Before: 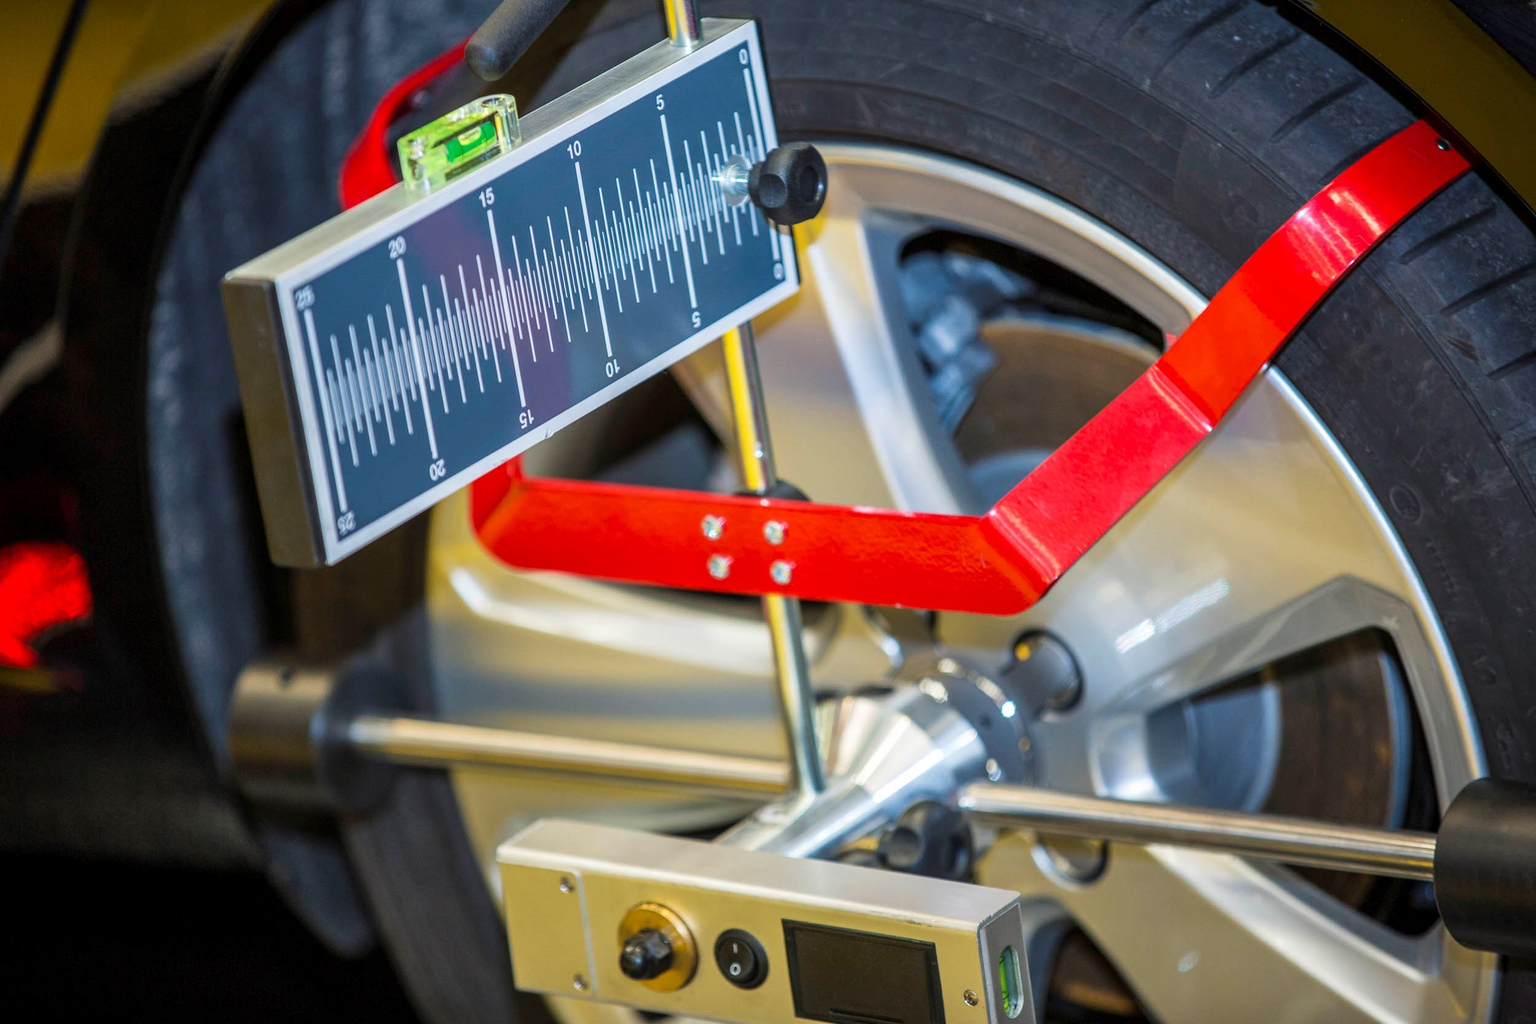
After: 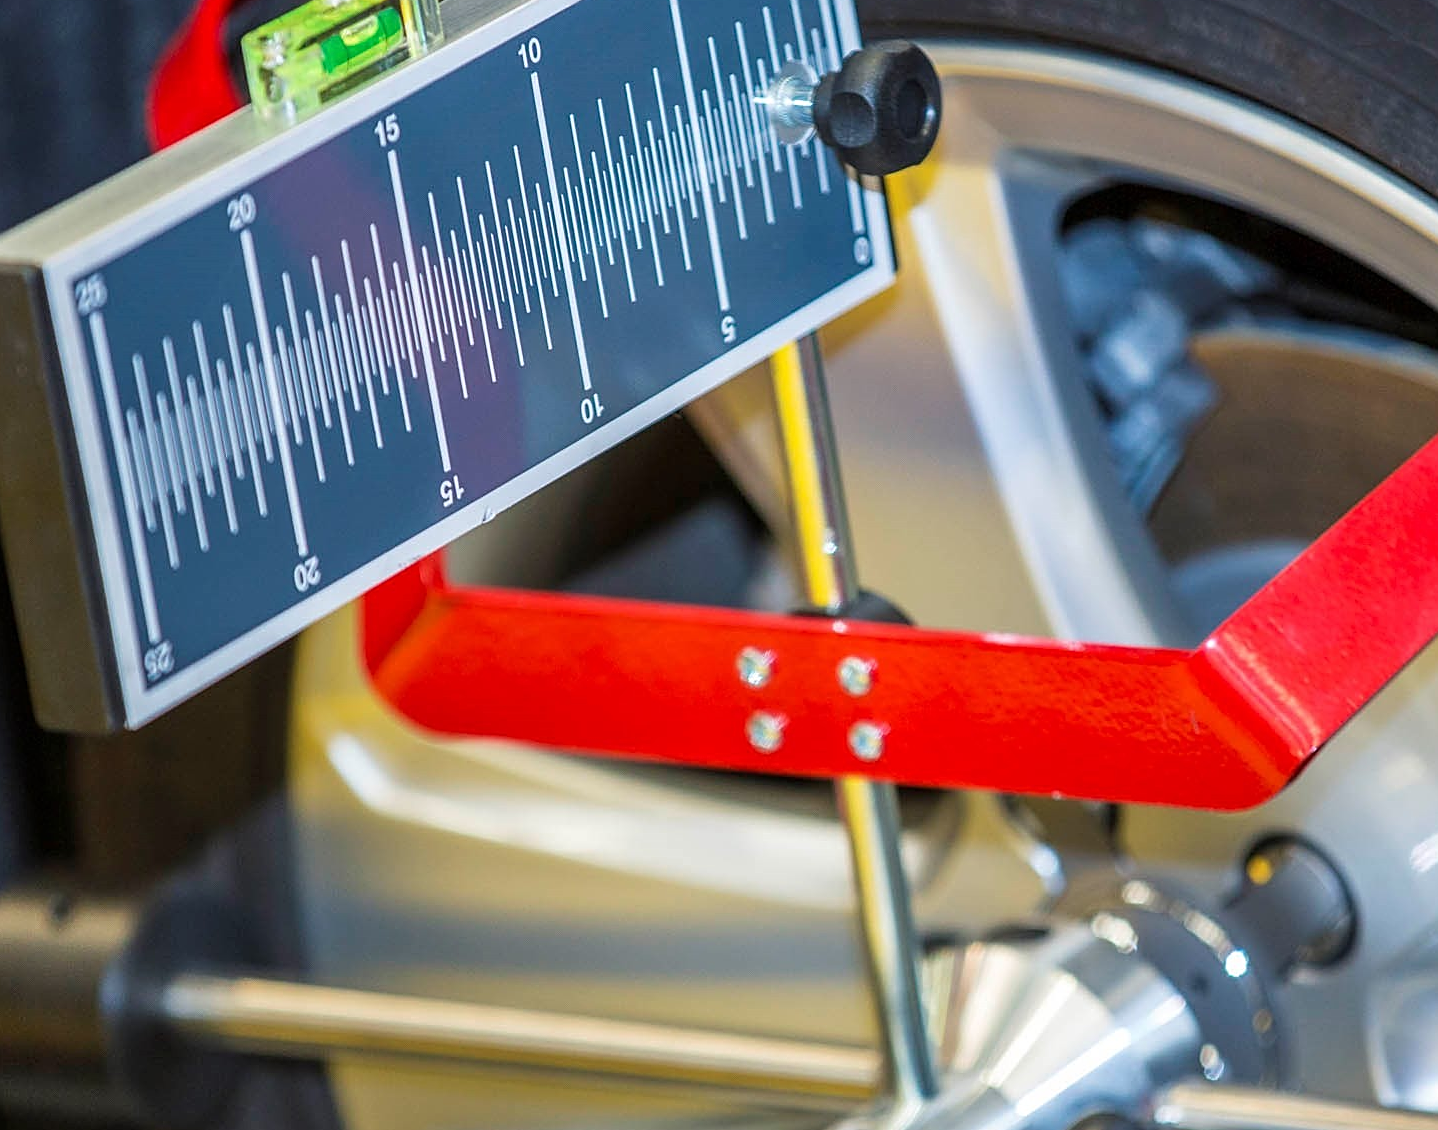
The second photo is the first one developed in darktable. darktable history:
sharpen: on, module defaults
crop: left 16.223%, top 11.464%, right 26.218%, bottom 20.733%
